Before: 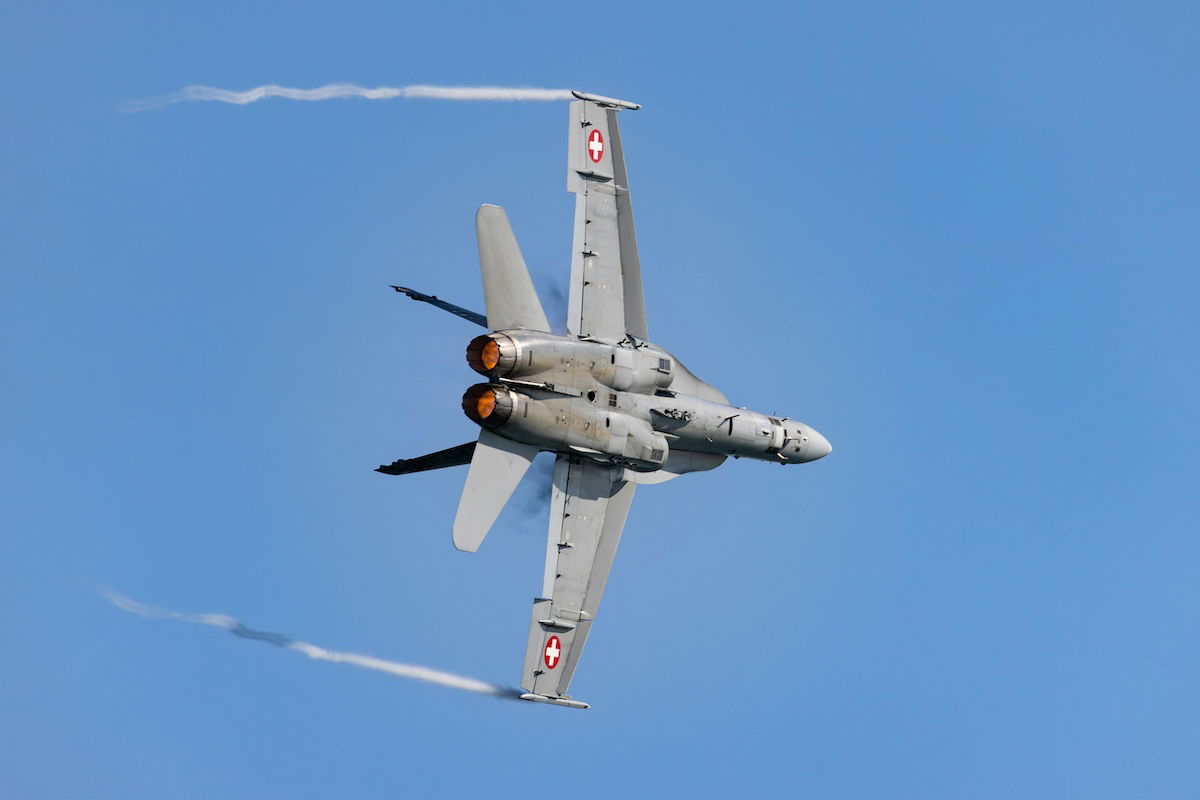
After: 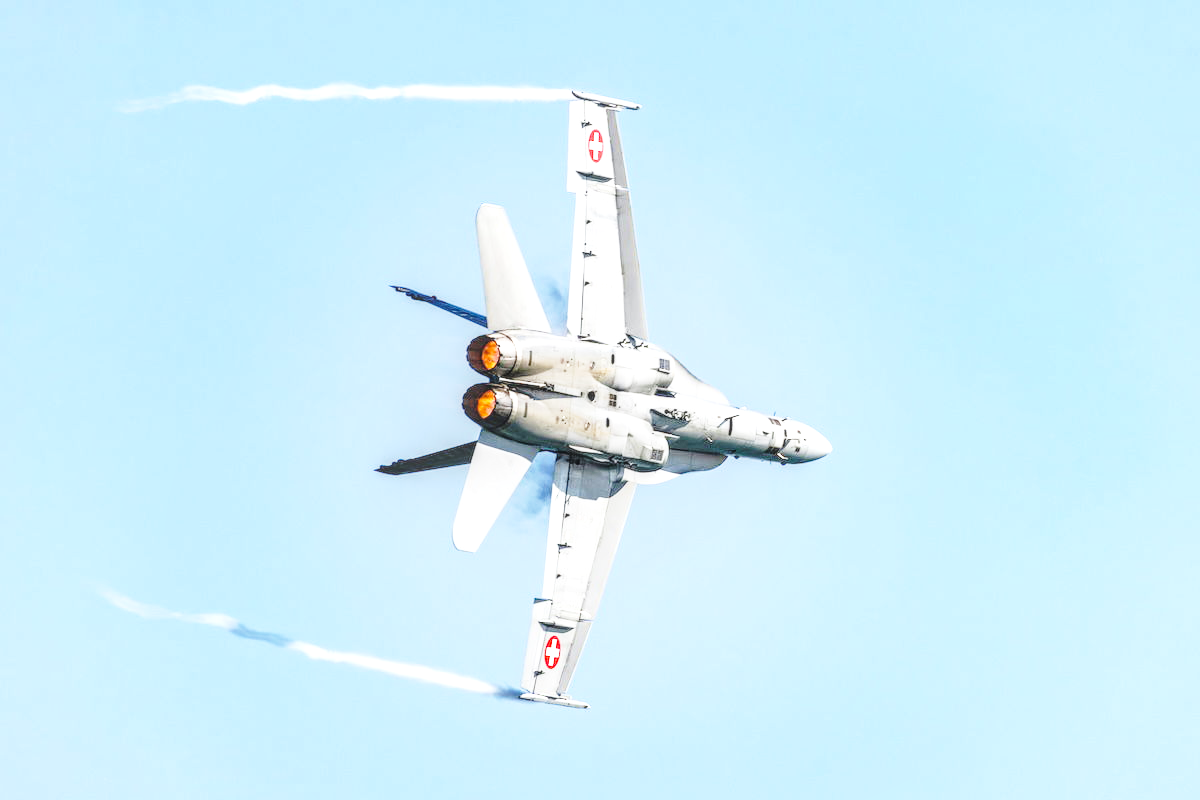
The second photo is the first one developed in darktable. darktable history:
base curve: curves: ch0 [(0, 0) (0.028, 0.03) (0.121, 0.232) (0.46, 0.748) (0.859, 0.968) (1, 1)], preserve colors none
exposure: exposure 1.089 EV, compensate highlight preservation false
local contrast: highlights 0%, shadows 0%, detail 133%
